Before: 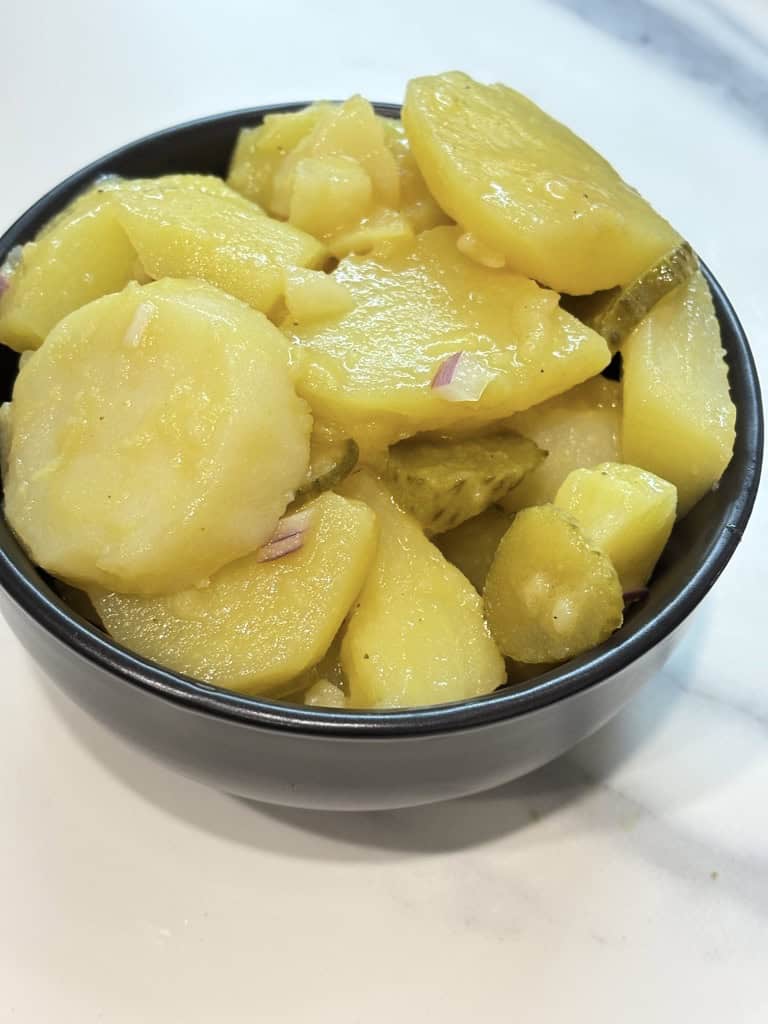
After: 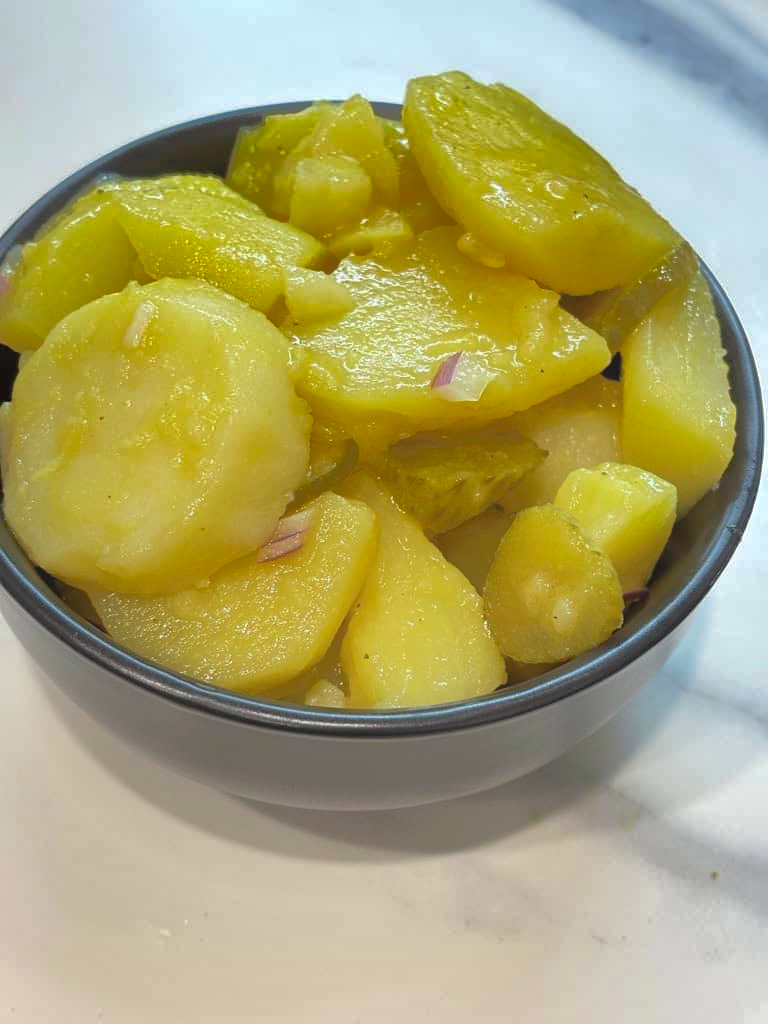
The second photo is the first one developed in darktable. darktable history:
contrast equalizer: y [[0.5, 0.488, 0.462, 0.461, 0.491, 0.5], [0.5 ×6], [0.5 ×6], [0 ×6], [0 ×6]]
levels: levels [0, 0.43, 0.984]
shadows and highlights: shadows 25, highlights -70
